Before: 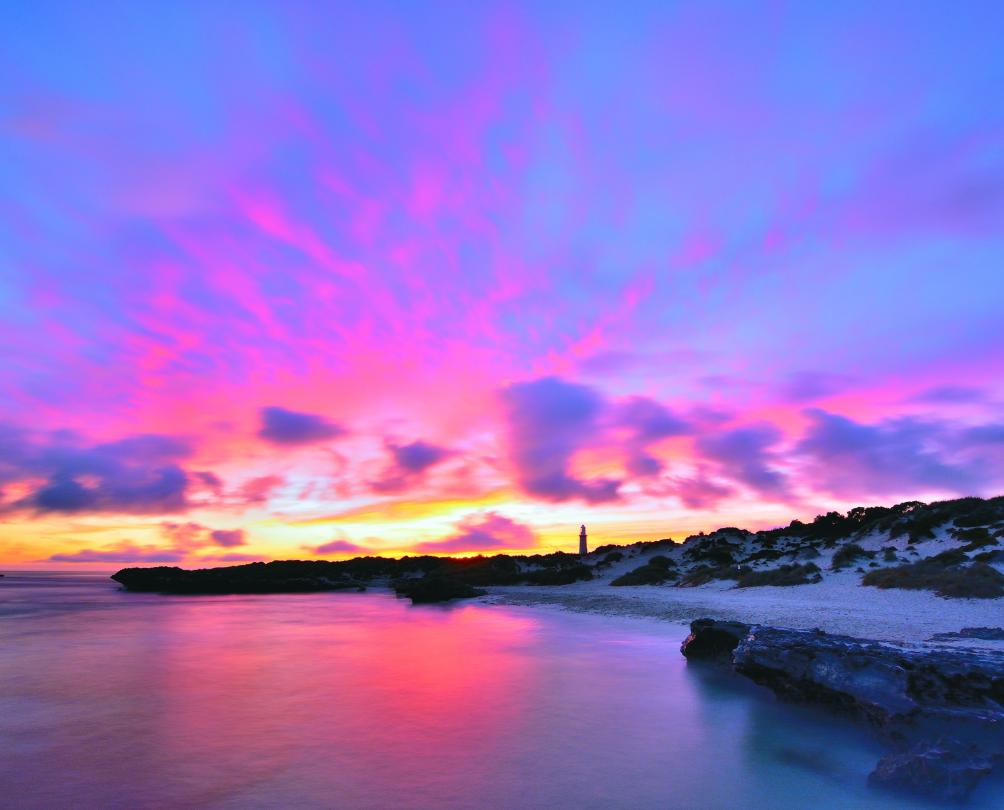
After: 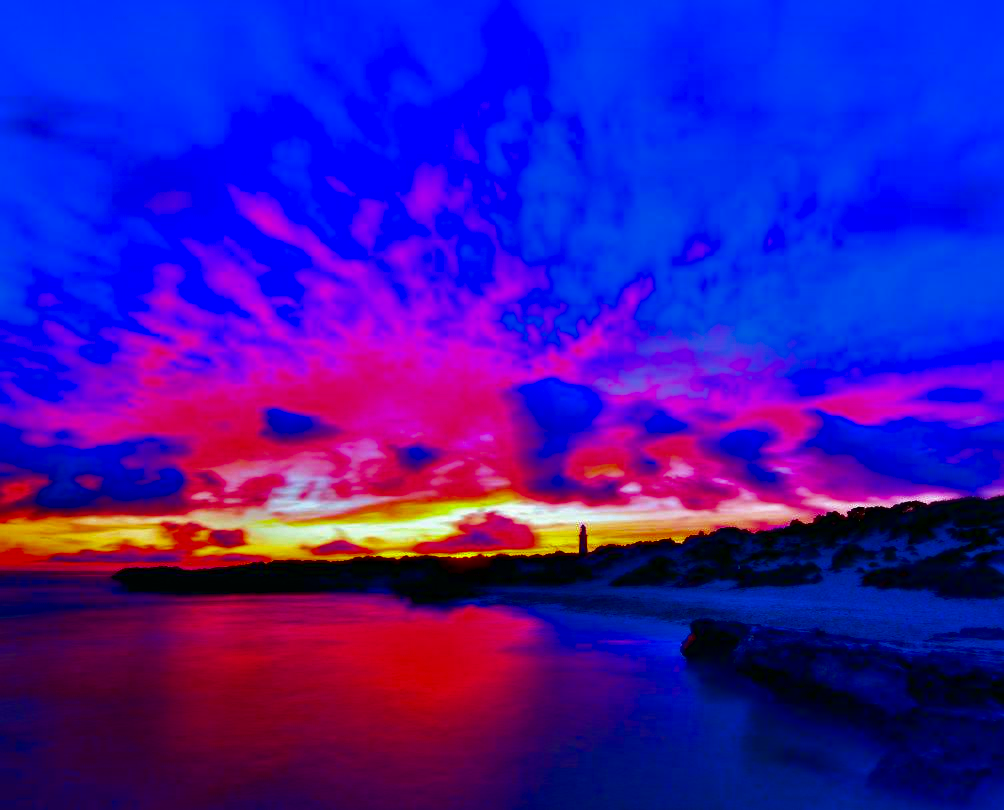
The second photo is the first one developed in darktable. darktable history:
contrast brightness saturation: brightness -0.996, saturation 0.992
